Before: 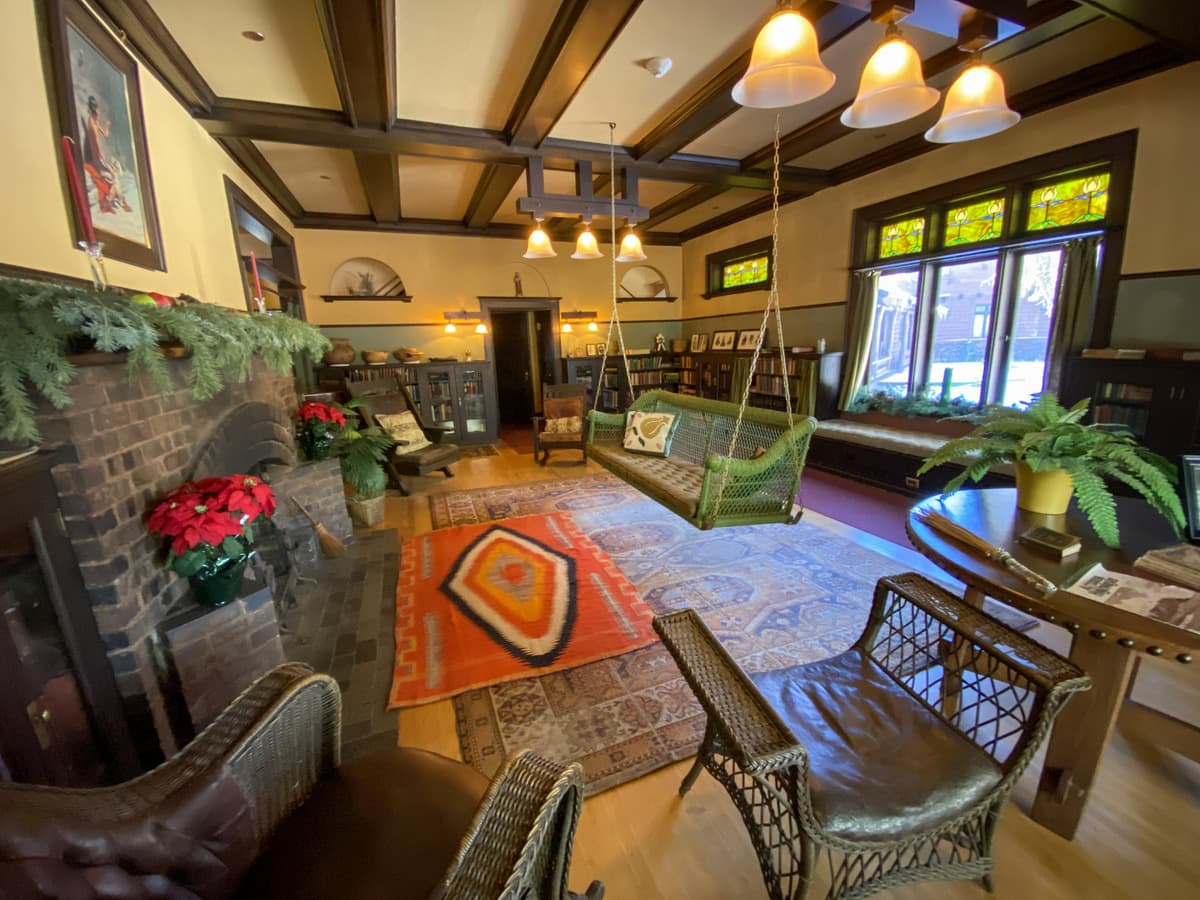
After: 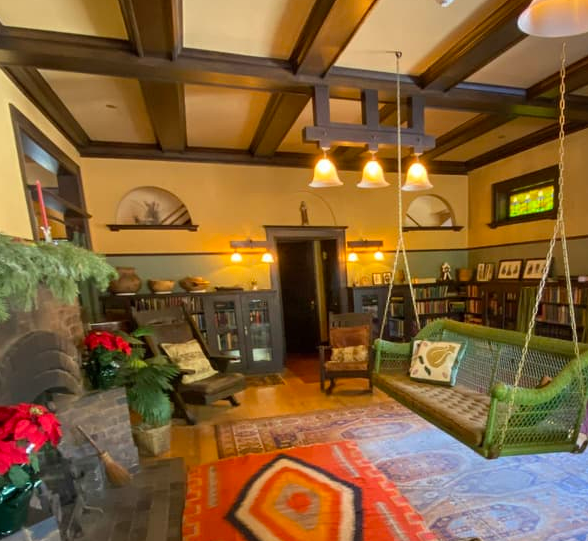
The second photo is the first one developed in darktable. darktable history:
crop: left 17.862%, top 7.924%, right 33.078%, bottom 31.934%
